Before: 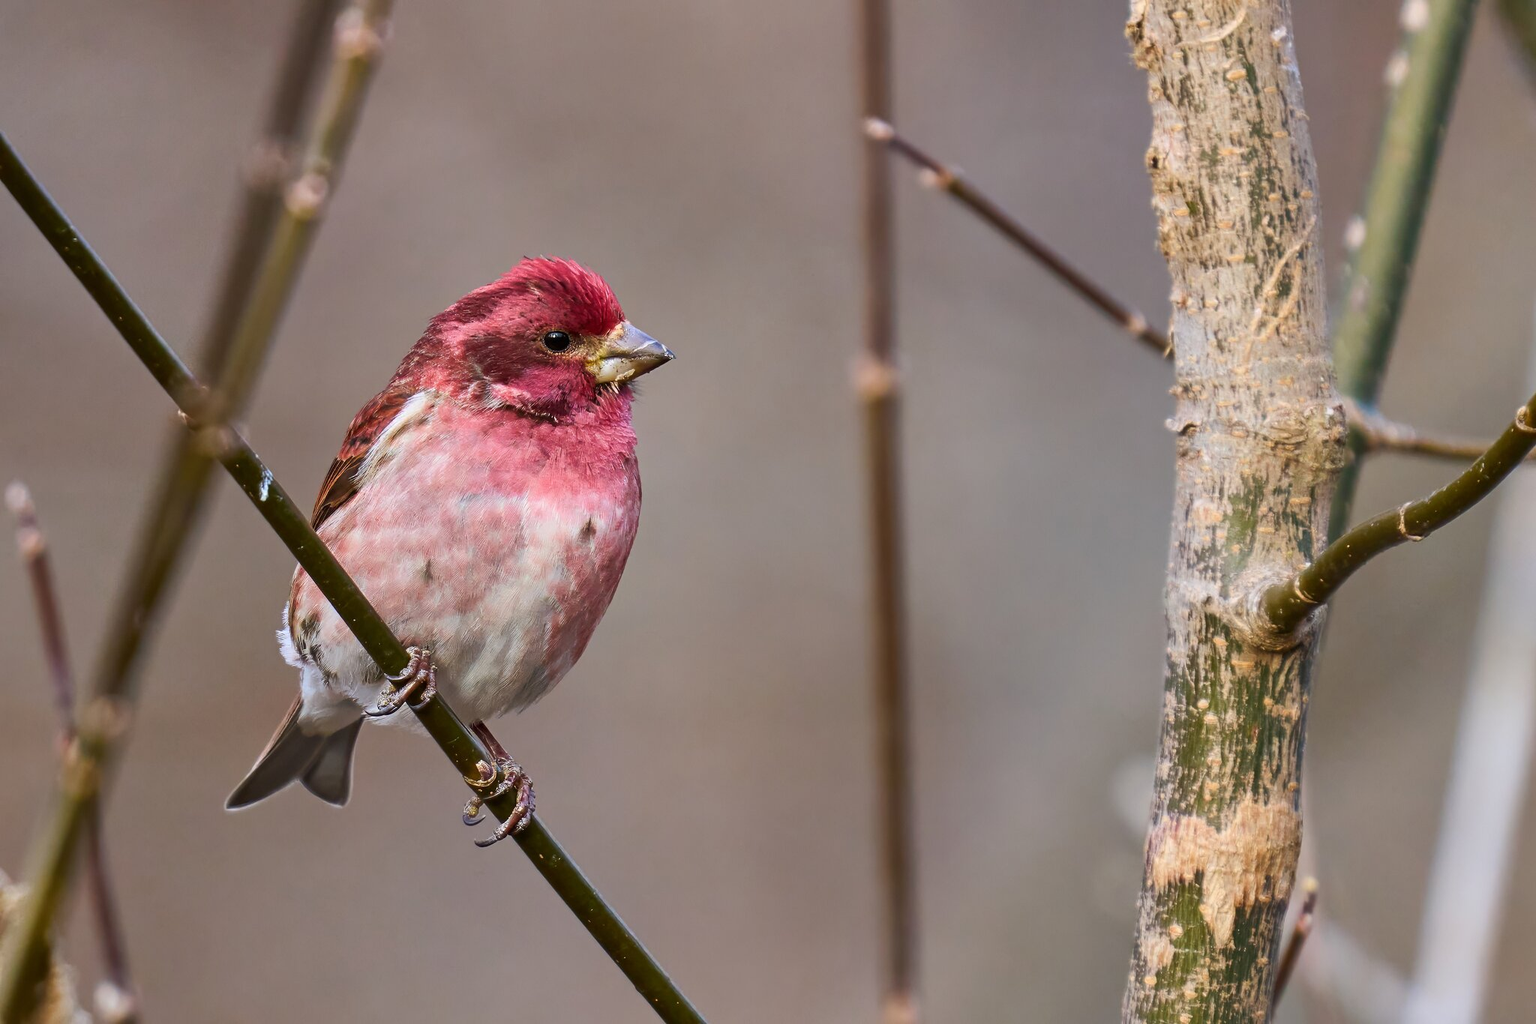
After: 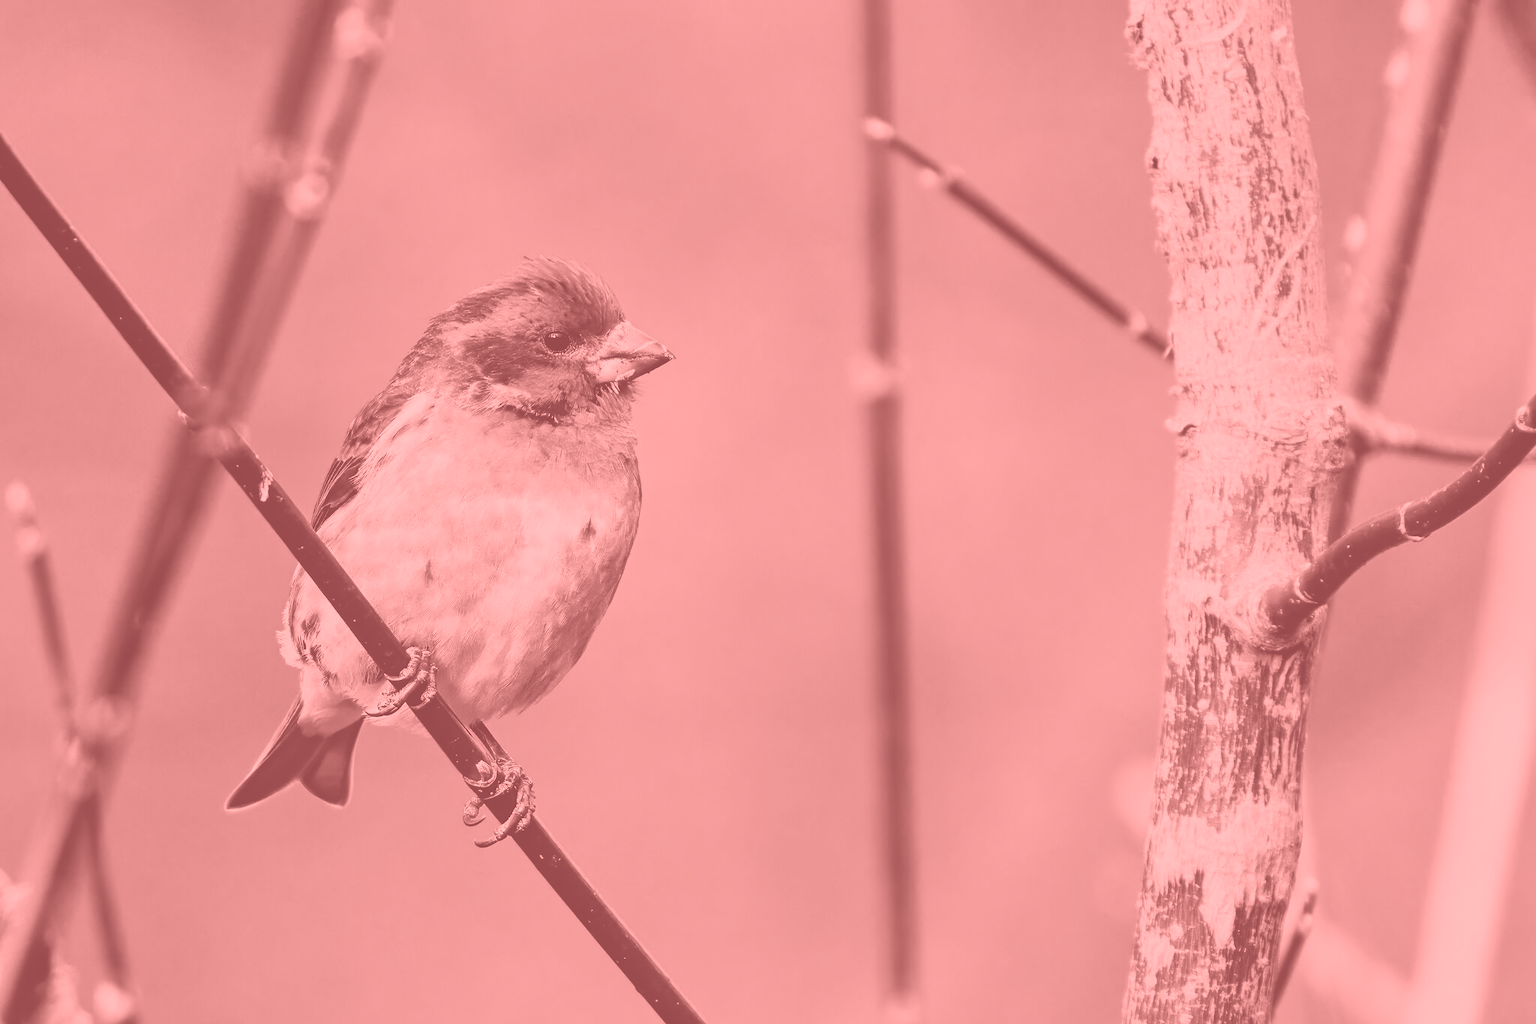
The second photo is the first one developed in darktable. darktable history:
colorize: saturation 51%, source mix 50.67%, lightness 50.67%
filmic rgb: threshold 3 EV, hardness 4.17, latitude 50%, contrast 1.1, preserve chrominance max RGB, color science v6 (2022), contrast in shadows safe, contrast in highlights safe, enable highlight reconstruction true
tone equalizer: -8 EV -0.75 EV, -7 EV -0.7 EV, -6 EV -0.6 EV, -5 EV -0.4 EV, -3 EV 0.4 EV, -2 EV 0.6 EV, -1 EV 0.7 EV, +0 EV 0.75 EV, edges refinement/feathering 500, mask exposure compensation -1.57 EV, preserve details no
